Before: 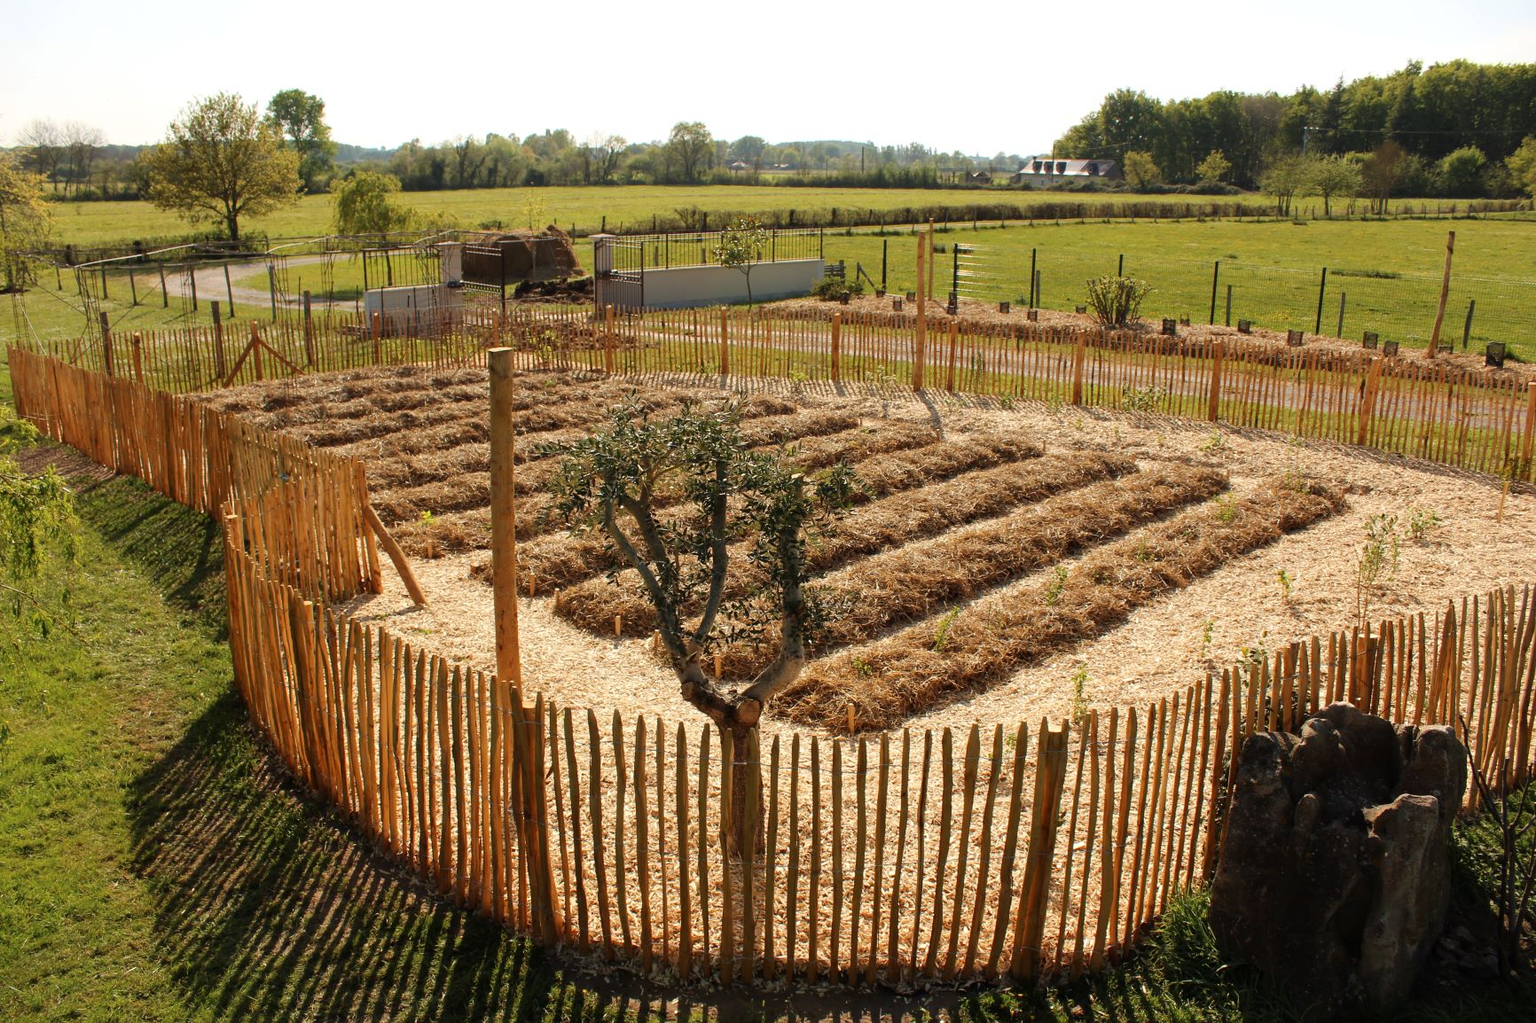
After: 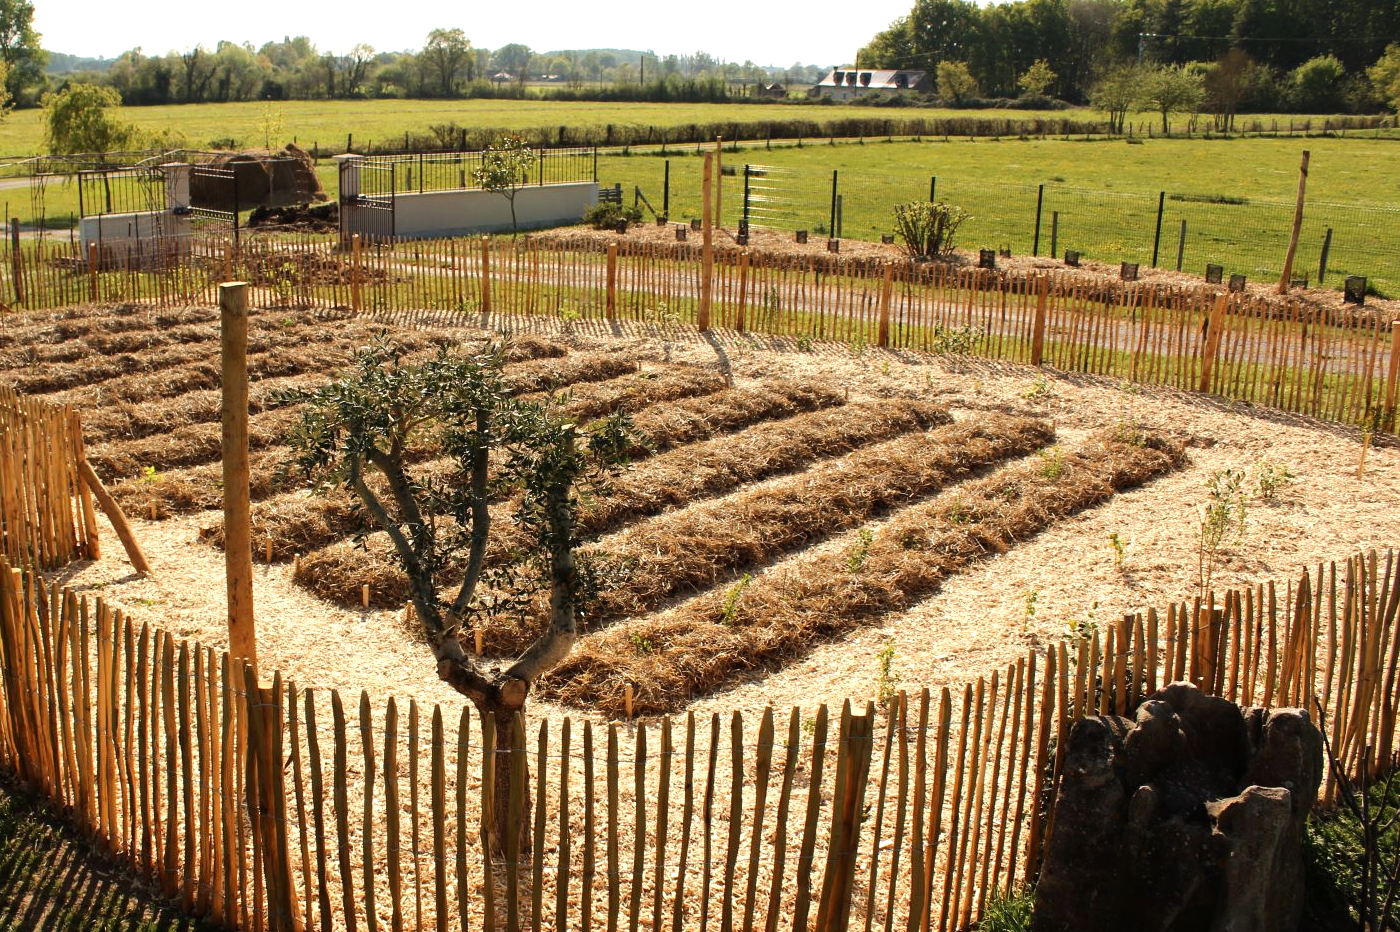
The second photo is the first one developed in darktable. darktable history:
tone equalizer: -8 EV -0.417 EV, -7 EV -0.389 EV, -6 EV -0.333 EV, -5 EV -0.222 EV, -3 EV 0.222 EV, -2 EV 0.333 EV, -1 EV 0.389 EV, +0 EV 0.417 EV, edges refinement/feathering 500, mask exposure compensation -1.57 EV, preserve details no
crop: left 19.159%, top 9.58%, bottom 9.58%
